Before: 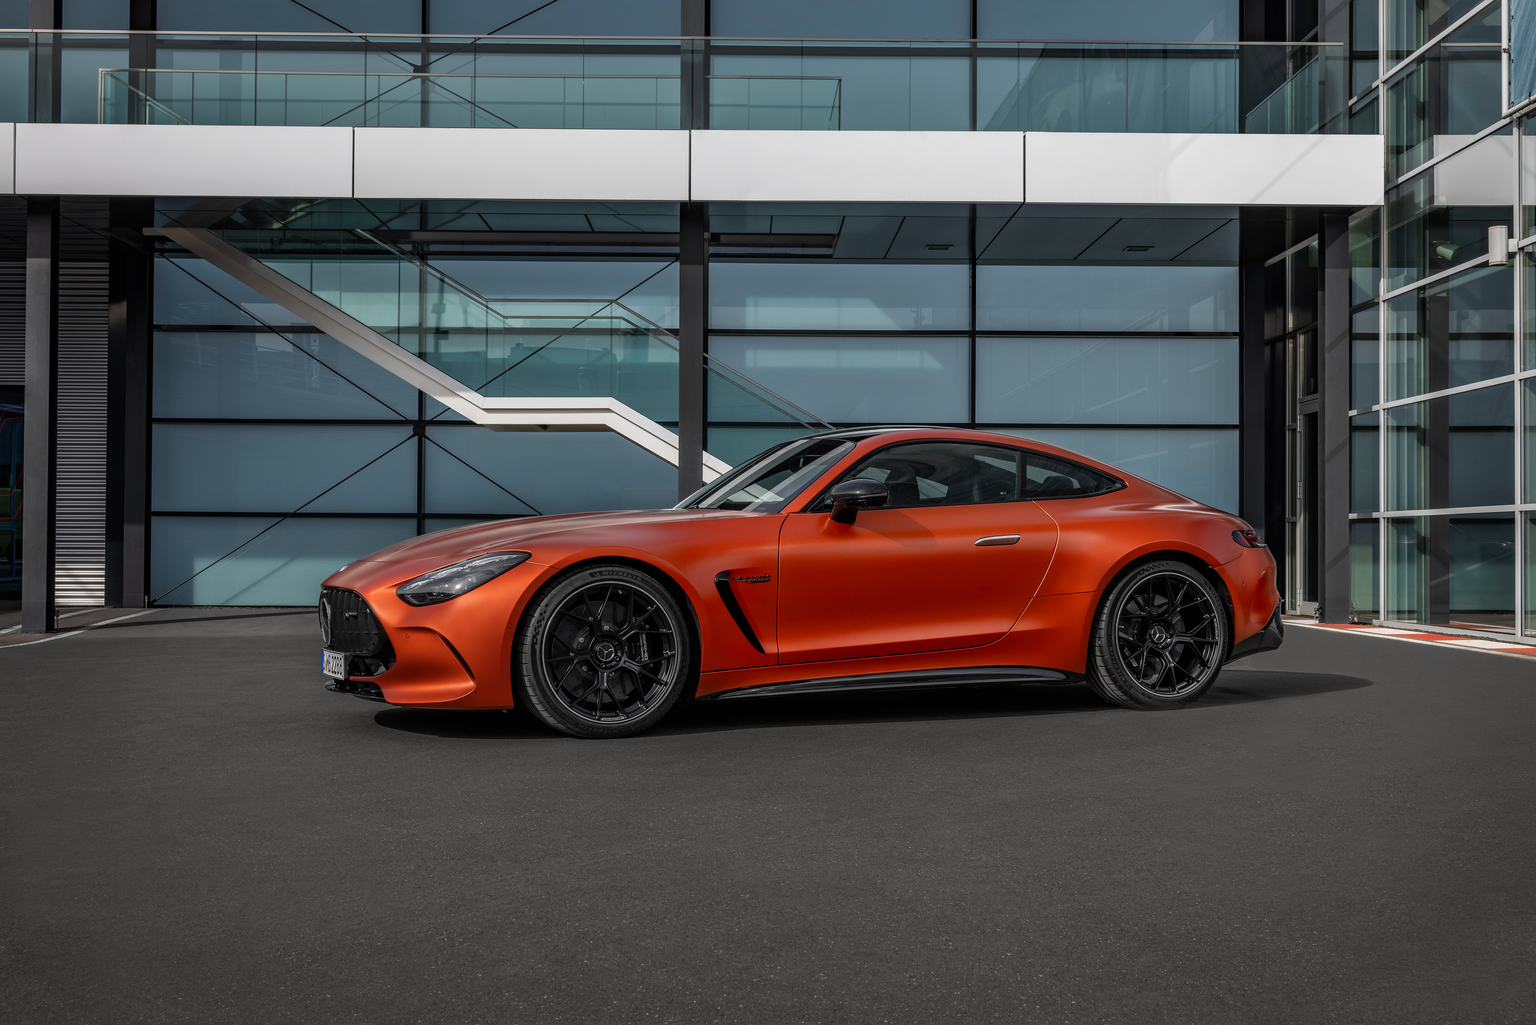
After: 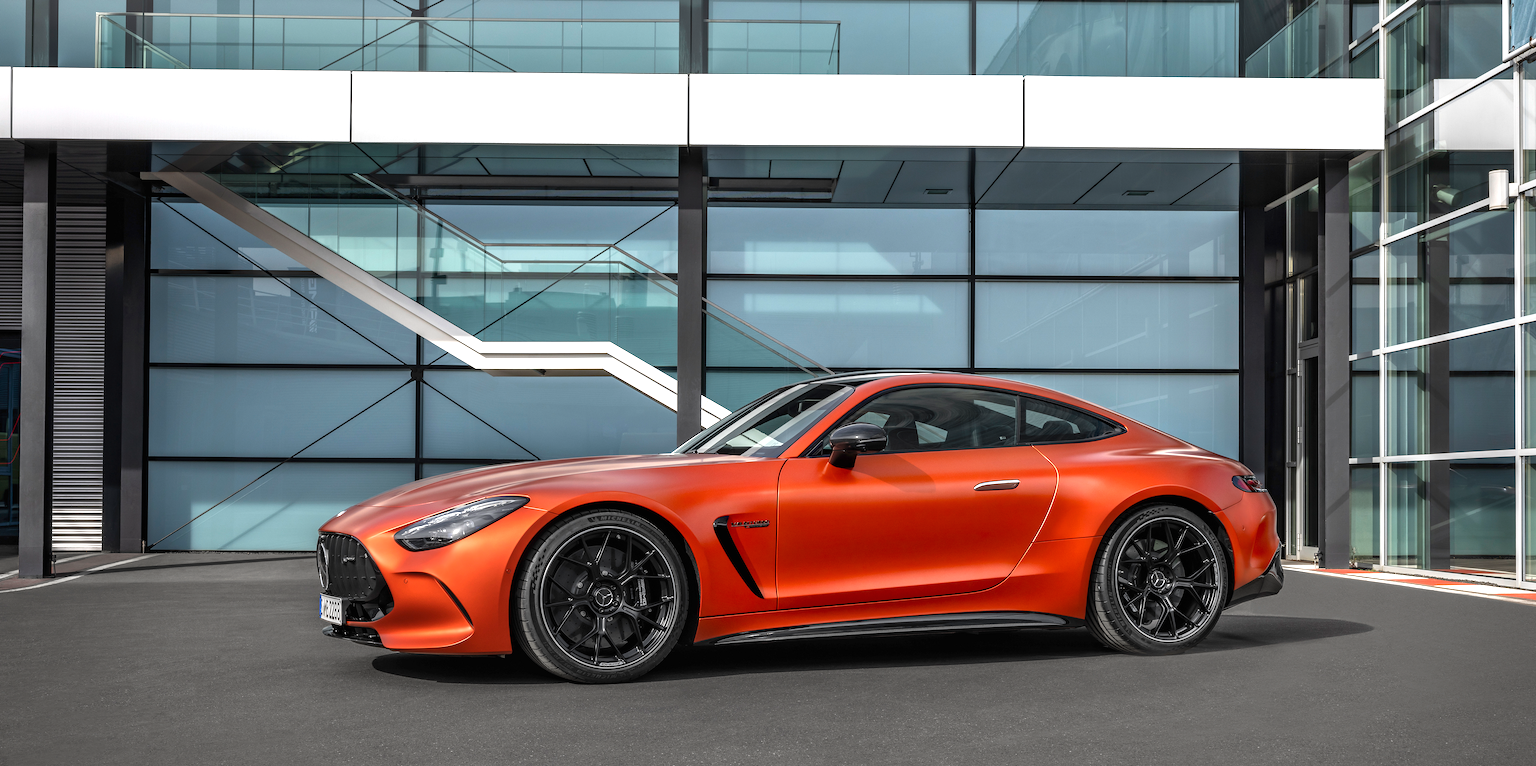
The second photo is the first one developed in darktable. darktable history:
crop: left 0.226%, top 5.51%, bottom 19.864%
exposure: black level correction 0, exposure 1 EV, compensate exposure bias true, compensate highlight preservation false
